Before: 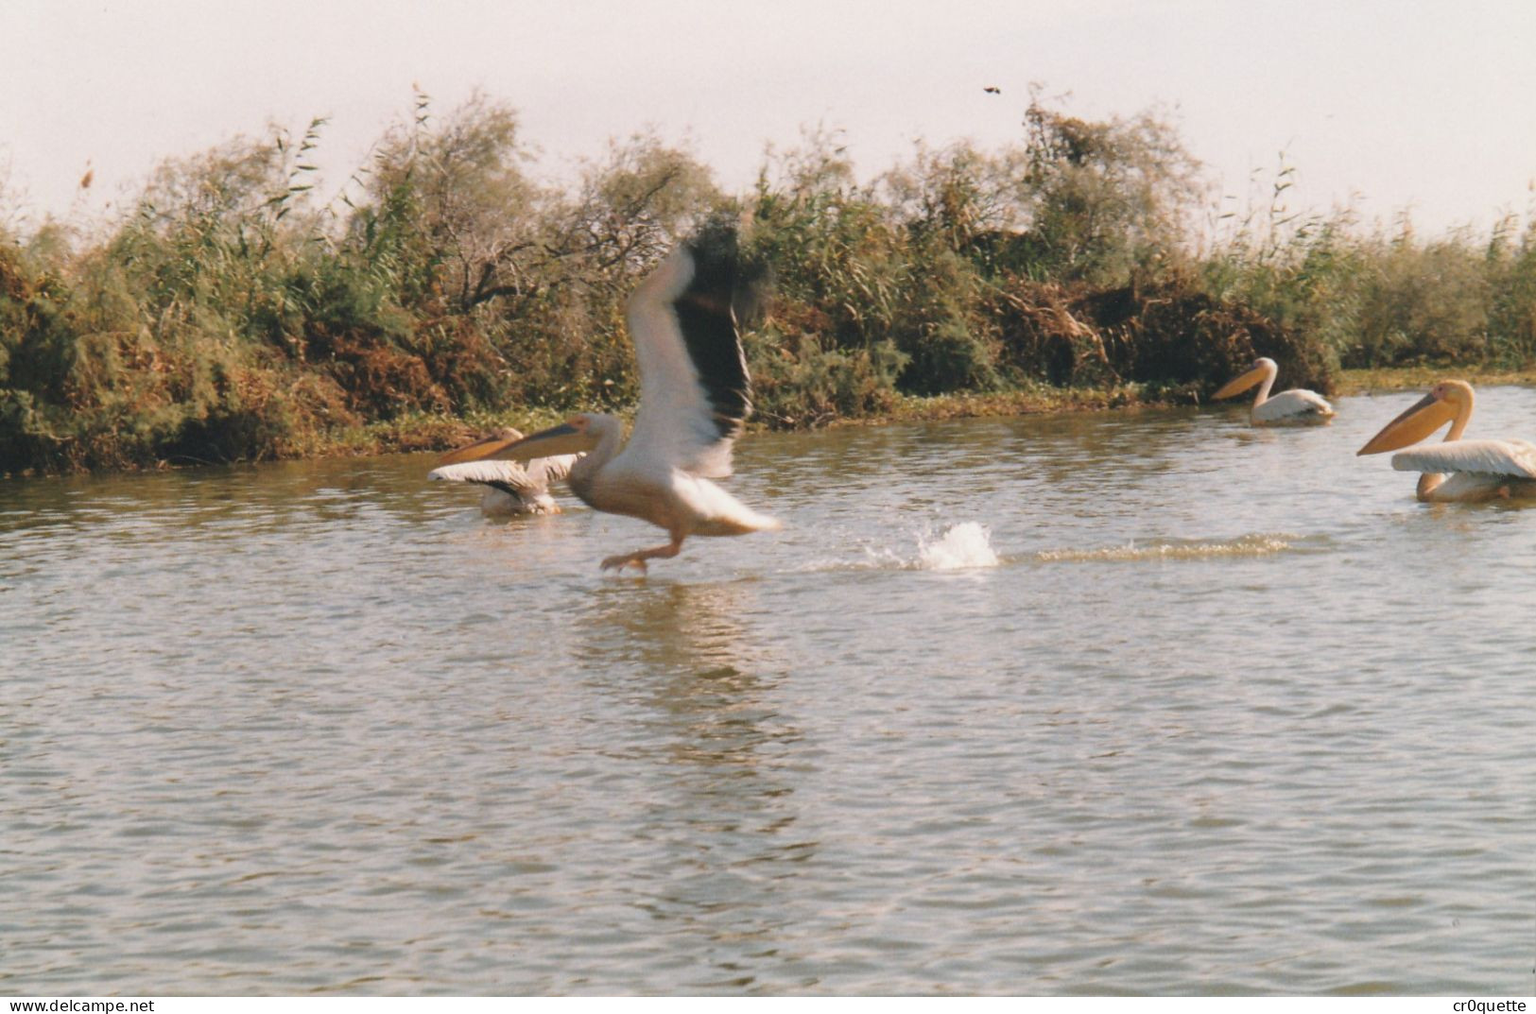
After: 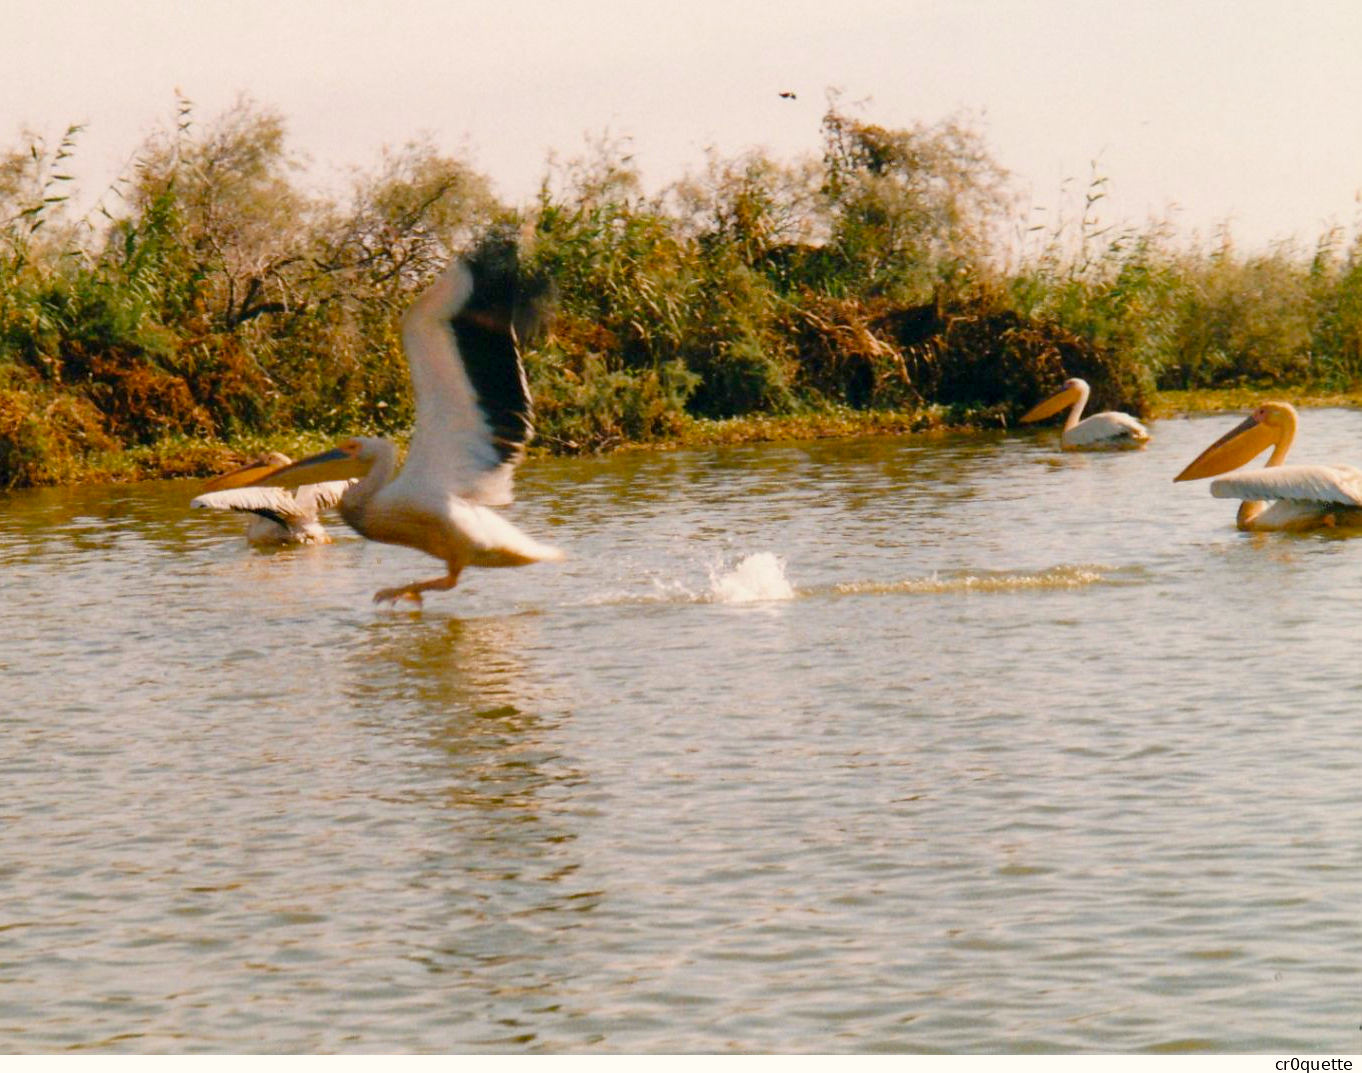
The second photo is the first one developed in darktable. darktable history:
tone curve: curves: ch0 [(0, 0) (0.037, 0.025) (0.131, 0.093) (0.275, 0.256) (0.497, 0.51) (0.617, 0.643) (0.704, 0.732) (0.813, 0.832) (0.911, 0.925) (0.997, 0.995)]; ch1 [(0, 0) (0.301, 0.3) (0.444, 0.45) (0.493, 0.495) (0.507, 0.503) (0.534, 0.533) (0.582, 0.58) (0.658, 0.693) (0.746, 0.77) (1, 1)]; ch2 [(0, 0) (0.246, 0.233) (0.36, 0.352) (0.415, 0.418) (0.476, 0.492) (0.502, 0.504) (0.525, 0.518) (0.539, 0.544) (0.586, 0.602) (0.634, 0.651) (0.706, 0.727) (0.853, 0.852) (1, 0.951)], preserve colors none
color balance rgb: highlights gain › chroma 2.141%, highlights gain › hue 74.36°, global offset › luminance -1.423%, linear chroma grading › global chroma 15.445%, perceptual saturation grading › global saturation 20%, perceptual saturation grading › highlights -25.302%, perceptual saturation grading › shadows 24.845%, global vibrance 15.038%
crop: left 16.159%
